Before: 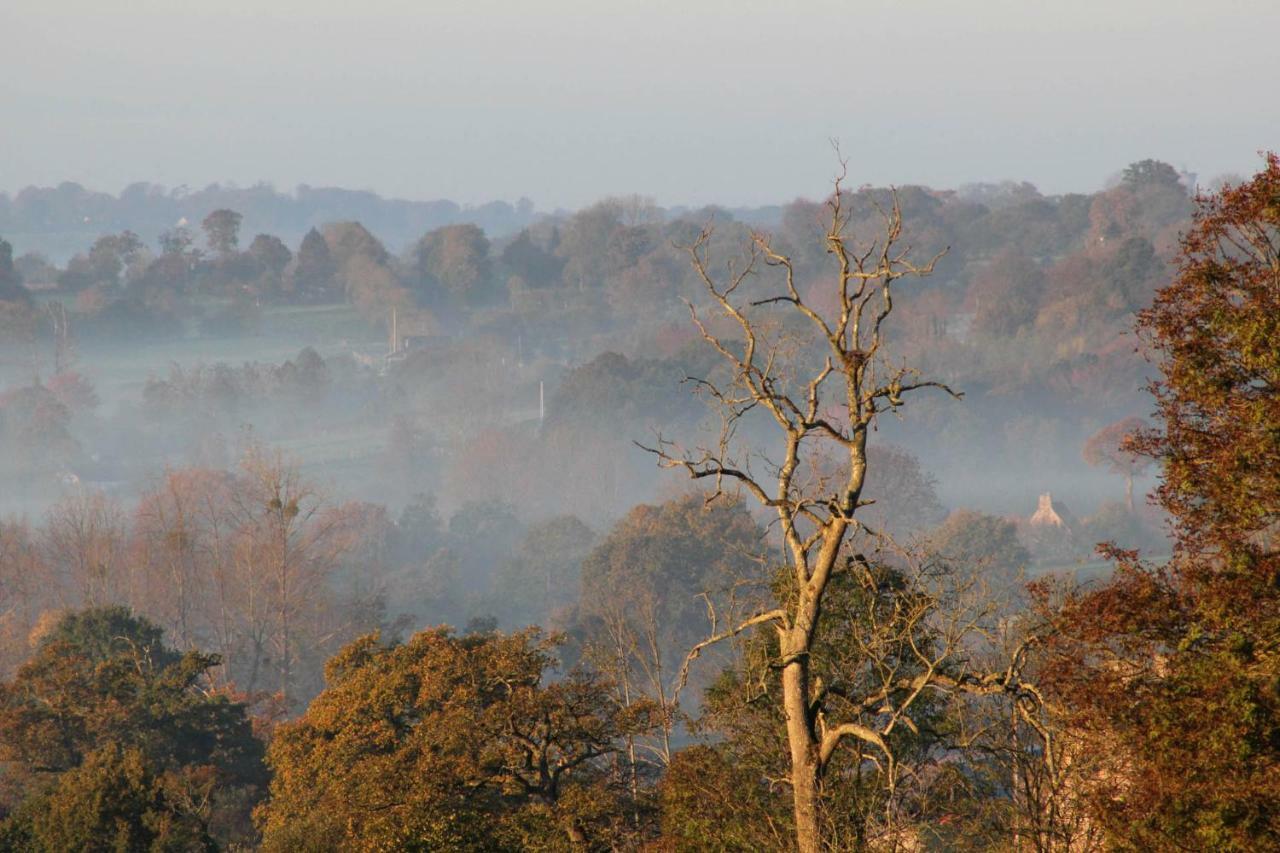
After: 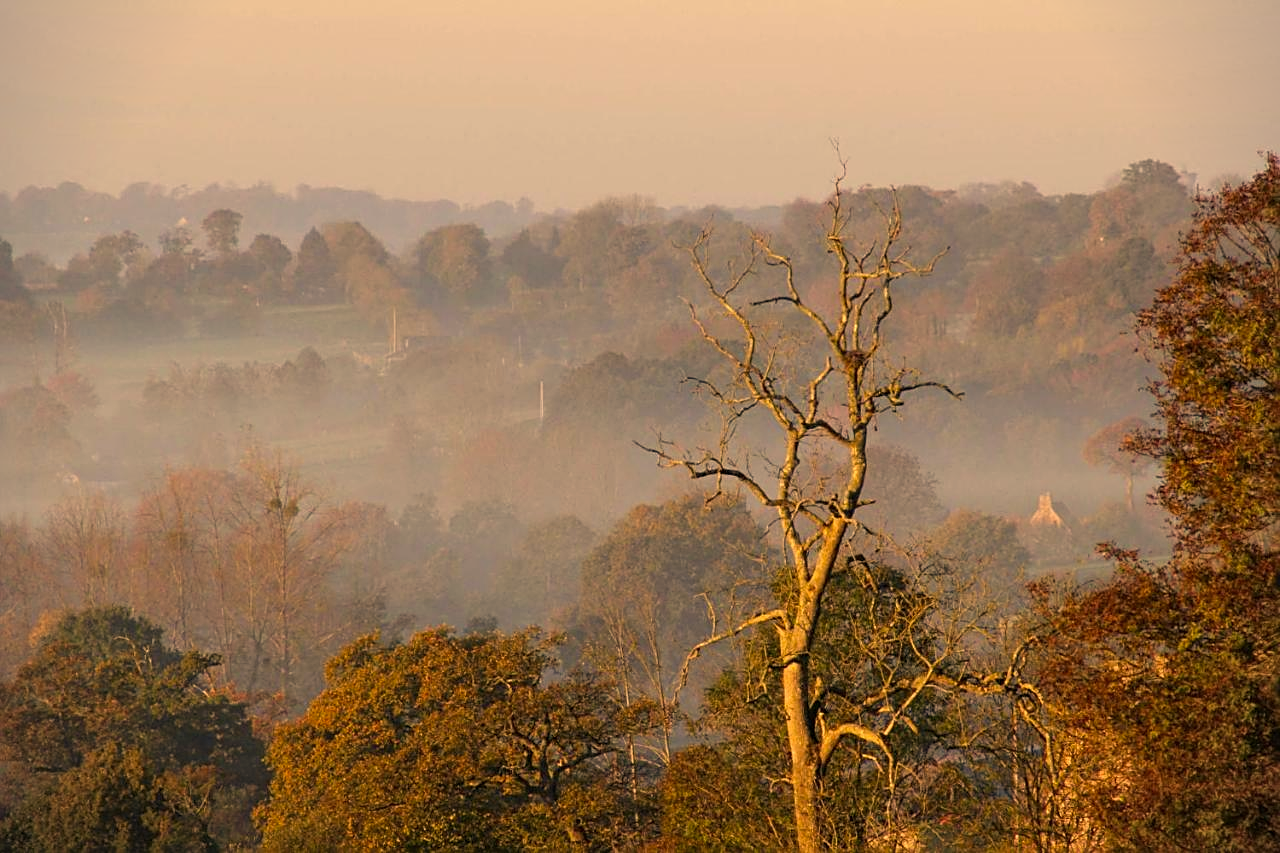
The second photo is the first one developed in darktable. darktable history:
vignetting: fall-off start 91.59%
color correction: highlights a* 14.9, highlights b* 32.28
sharpen: on, module defaults
